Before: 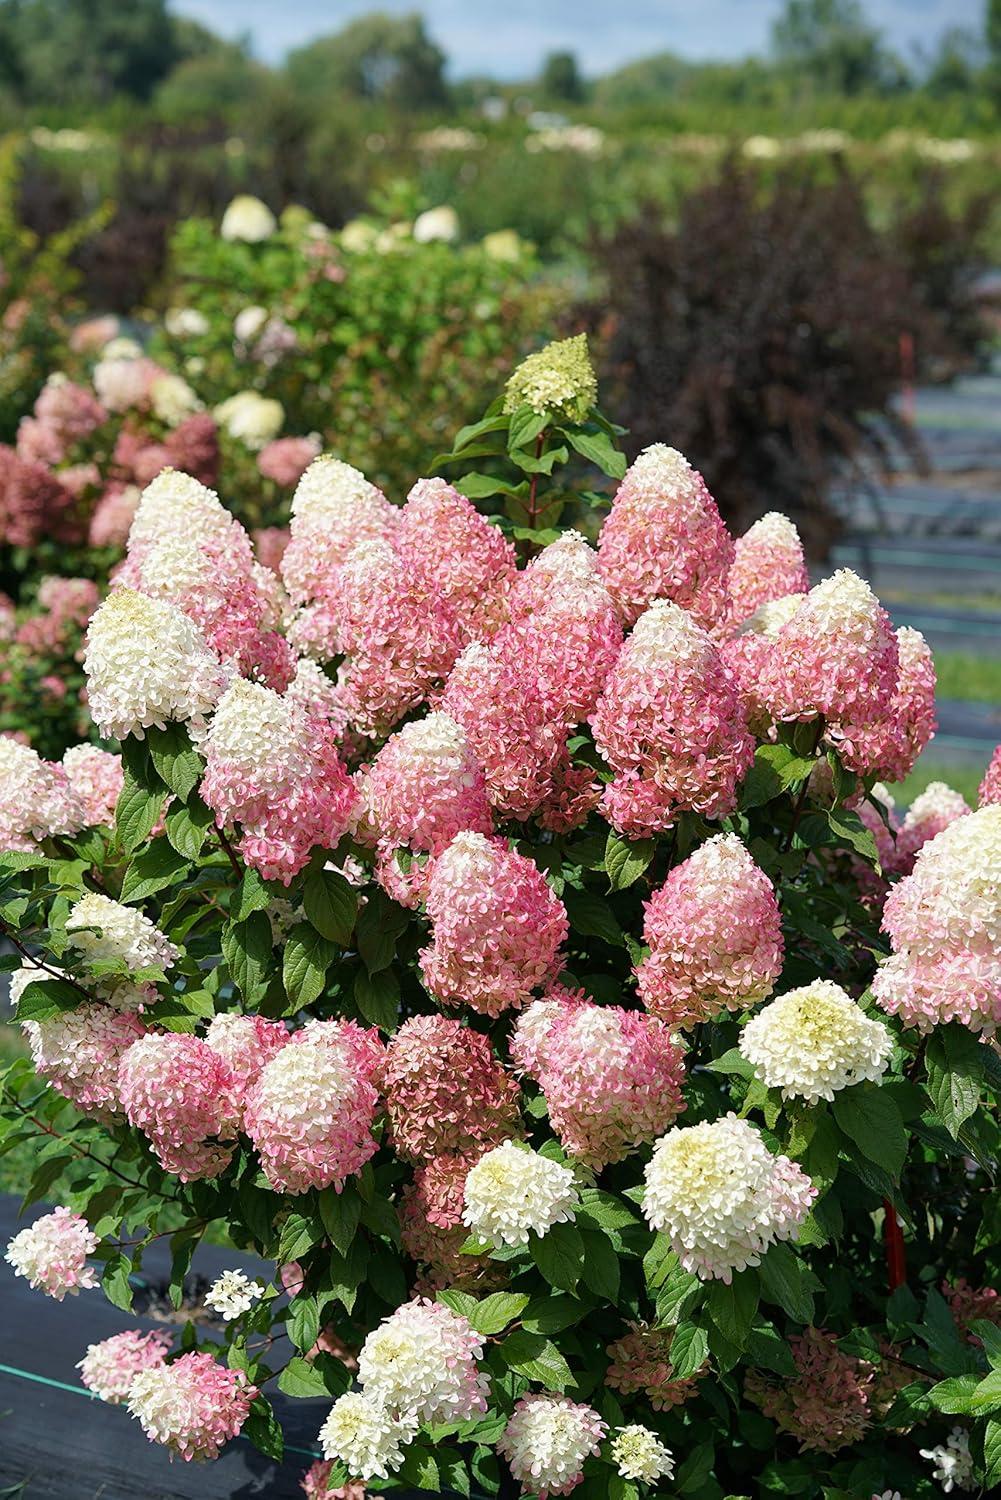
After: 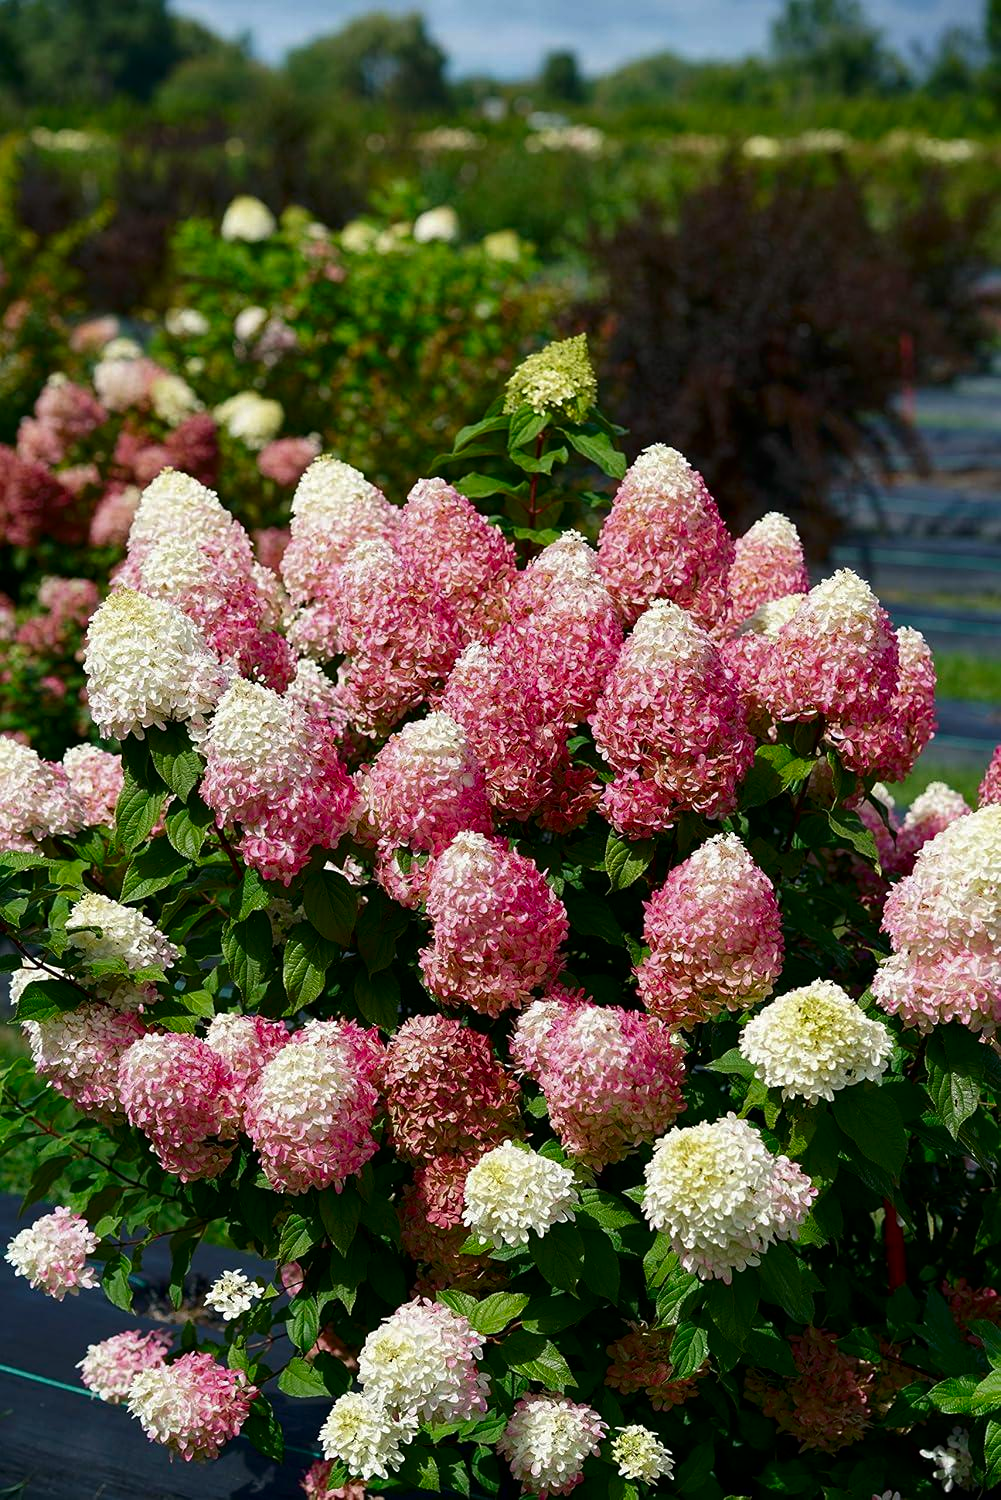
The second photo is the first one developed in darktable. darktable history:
contrast brightness saturation: brightness -0.246, saturation 0.198
